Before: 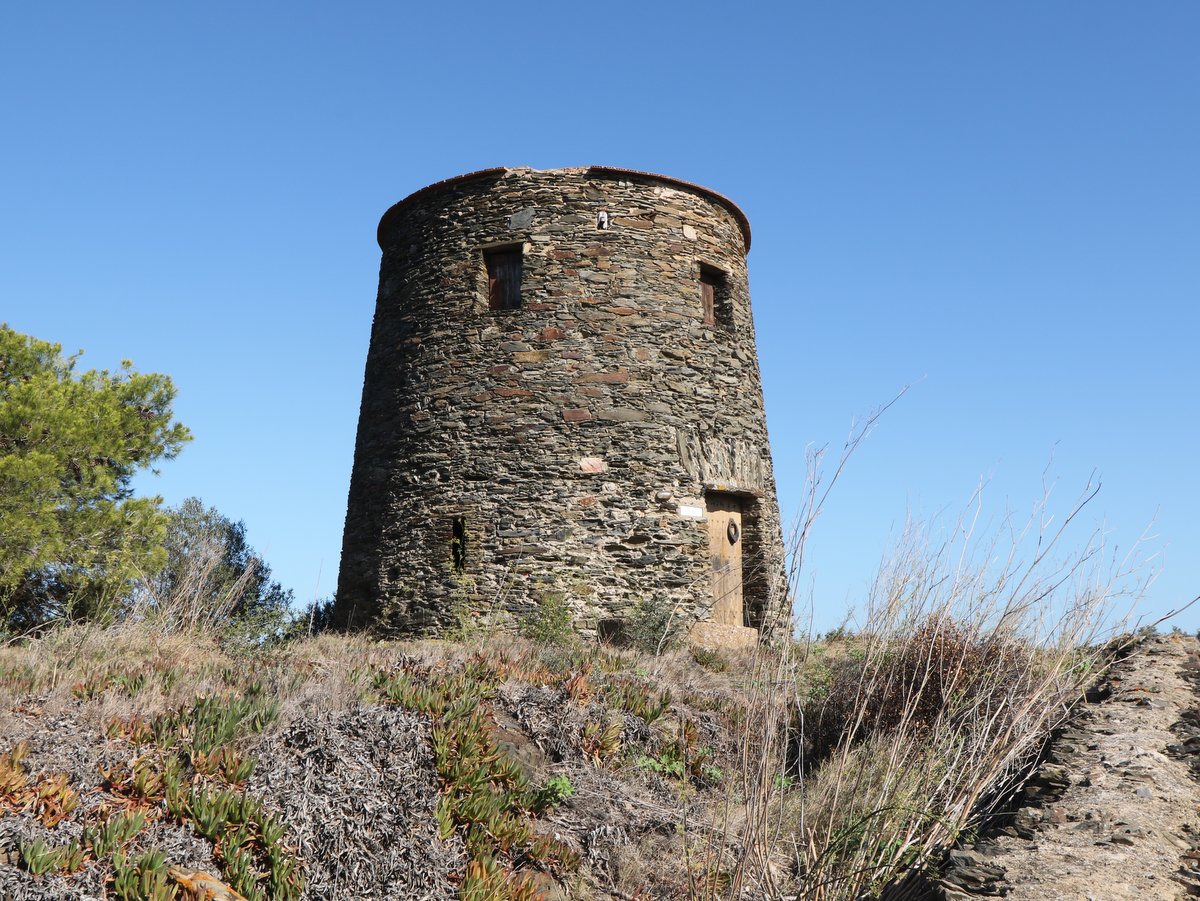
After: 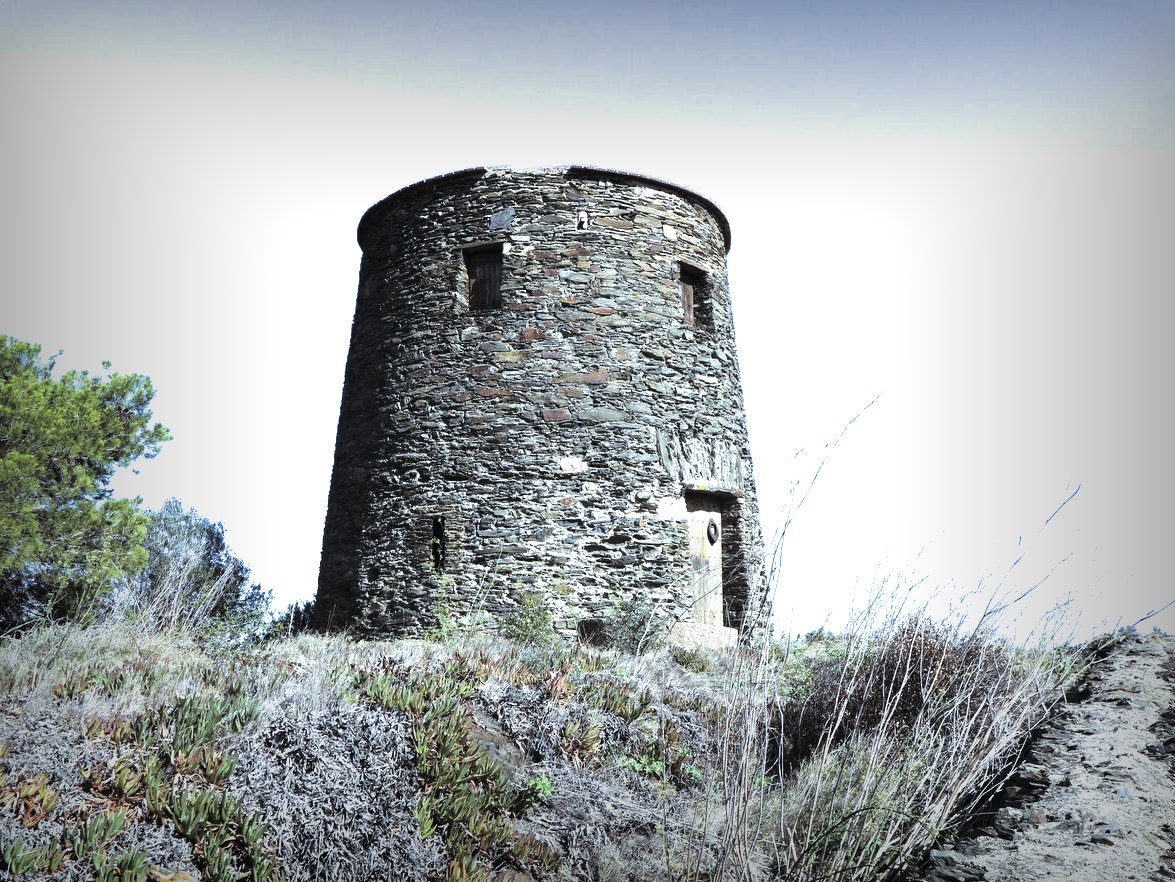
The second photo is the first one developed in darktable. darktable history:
tone equalizer: -8 EV -0.417 EV, -7 EV -0.389 EV, -6 EV -0.333 EV, -5 EV -0.222 EV, -3 EV 0.222 EV, -2 EV 0.333 EV, -1 EV 0.389 EV, +0 EV 0.417 EV, edges refinement/feathering 500, mask exposure compensation -1.57 EV, preserve details no
crop: left 1.743%, right 0.268%, bottom 2.011%
color balance: mode lift, gamma, gain (sRGB), lift [0.997, 0.979, 1.021, 1.011], gamma [1, 1.084, 0.916, 0.998], gain [1, 0.87, 1.13, 1.101], contrast 4.55%, contrast fulcrum 38.24%, output saturation 104.09%
split-toning: shadows › hue 36°, shadows › saturation 0.05, highlights › hue 10.8°, highlights › saturation 0.15, compress 40%
white balance: red 1.042, blue 1.17
vignetting: fall-off start 53.2%, brightness -0.594, saturation 0, automatic ratio true, width/height ratio 1.313, shape 0.22, unbound false
exposure: exposure 0.29 EV, compensate highlight preservation false
